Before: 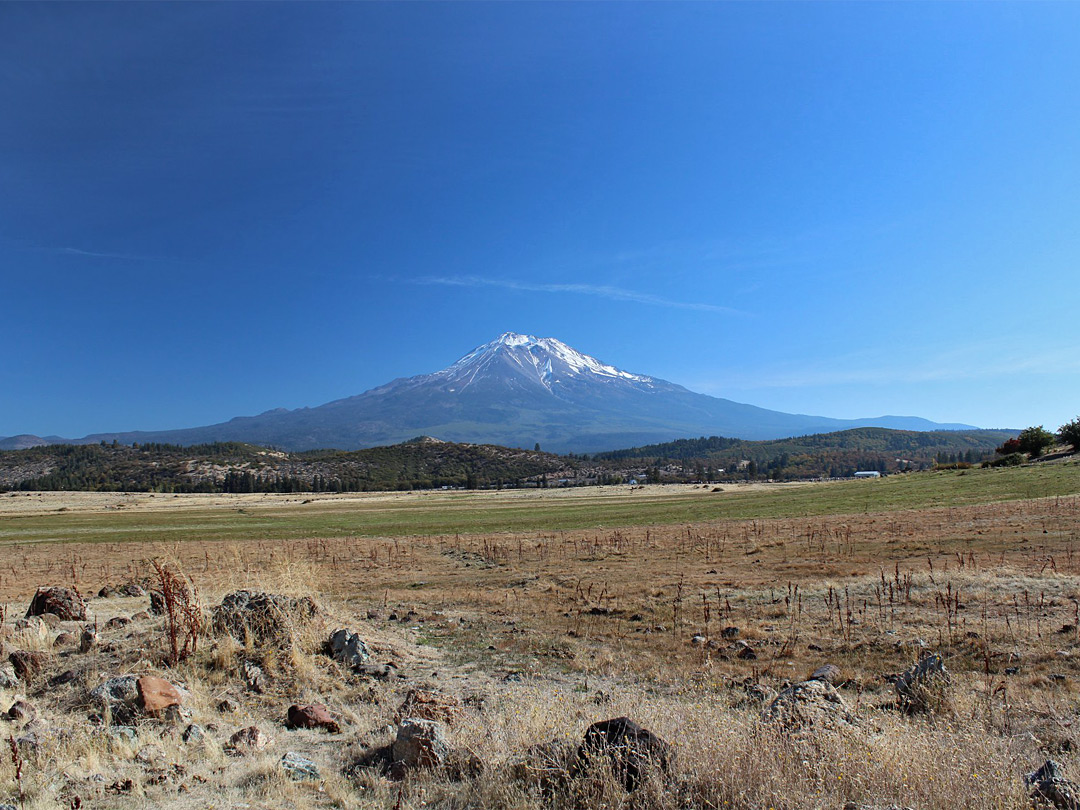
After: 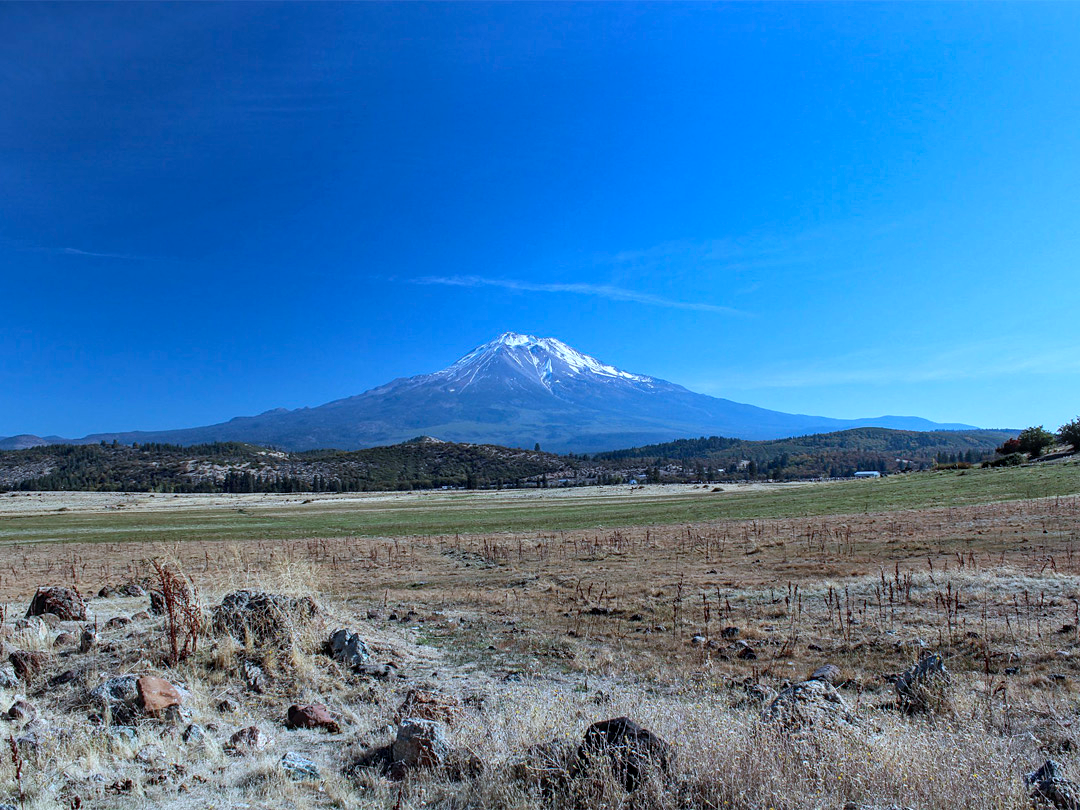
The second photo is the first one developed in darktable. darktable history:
color calibration: illuminant custom, x 0.389, y 0.387, temperature 3808.59 K
local contrast: on, module defaults
